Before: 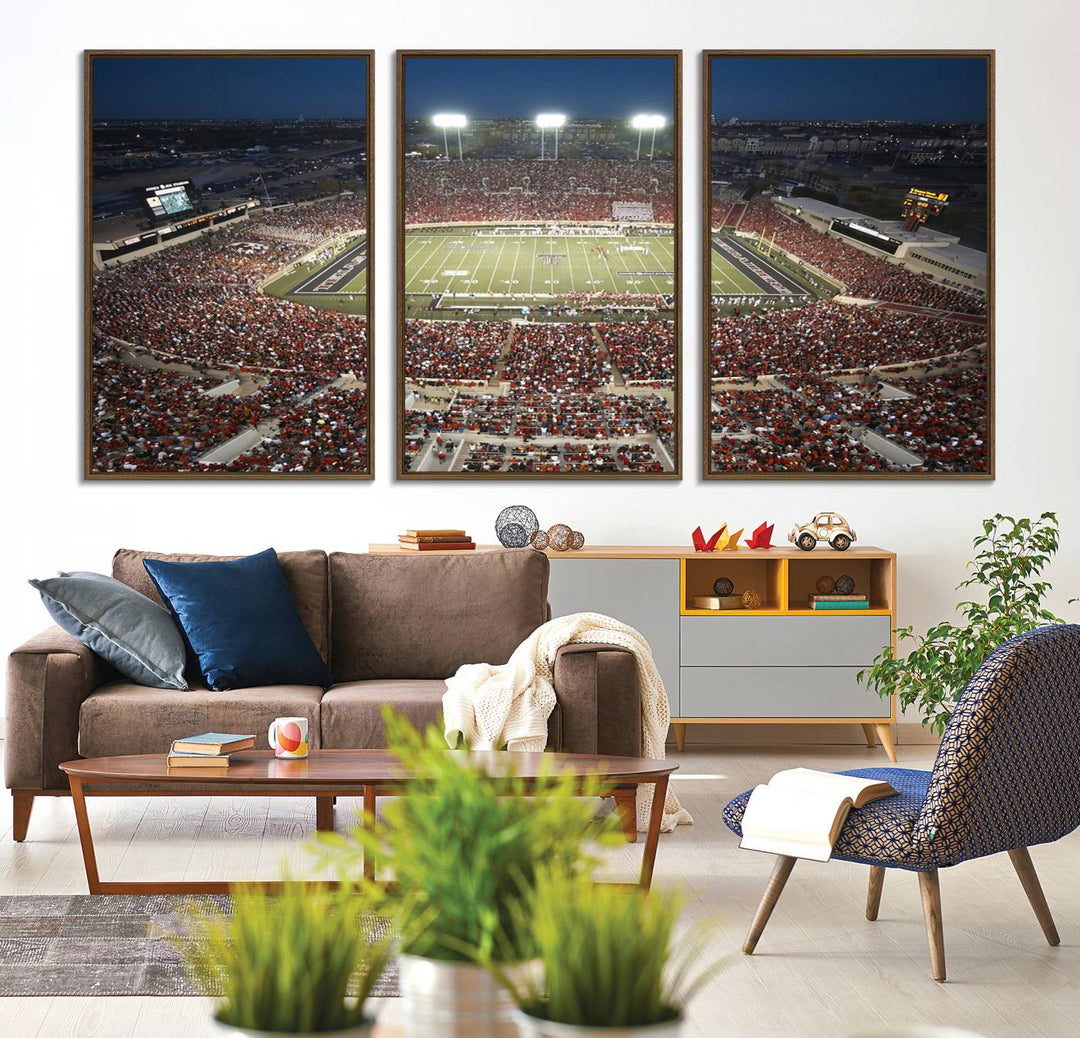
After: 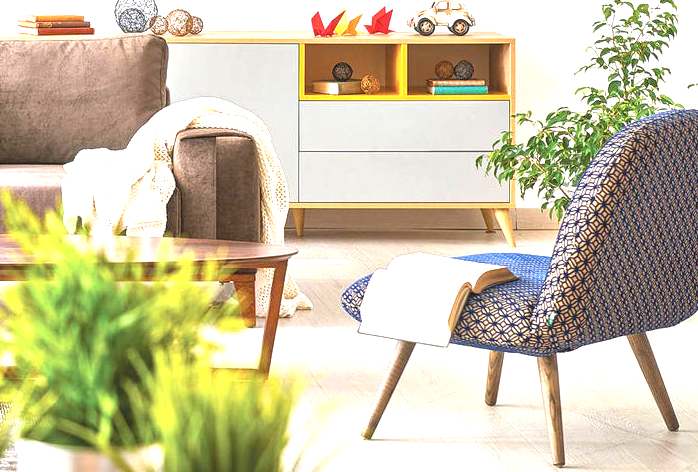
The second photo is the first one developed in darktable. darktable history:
local contrast: on, module defaults
crop and rotate: left 35.314%, top 49.676%, bottom 4.771%
exposure: black level correction 0, exposure 1.107 EV, compensate highlight preservation false
